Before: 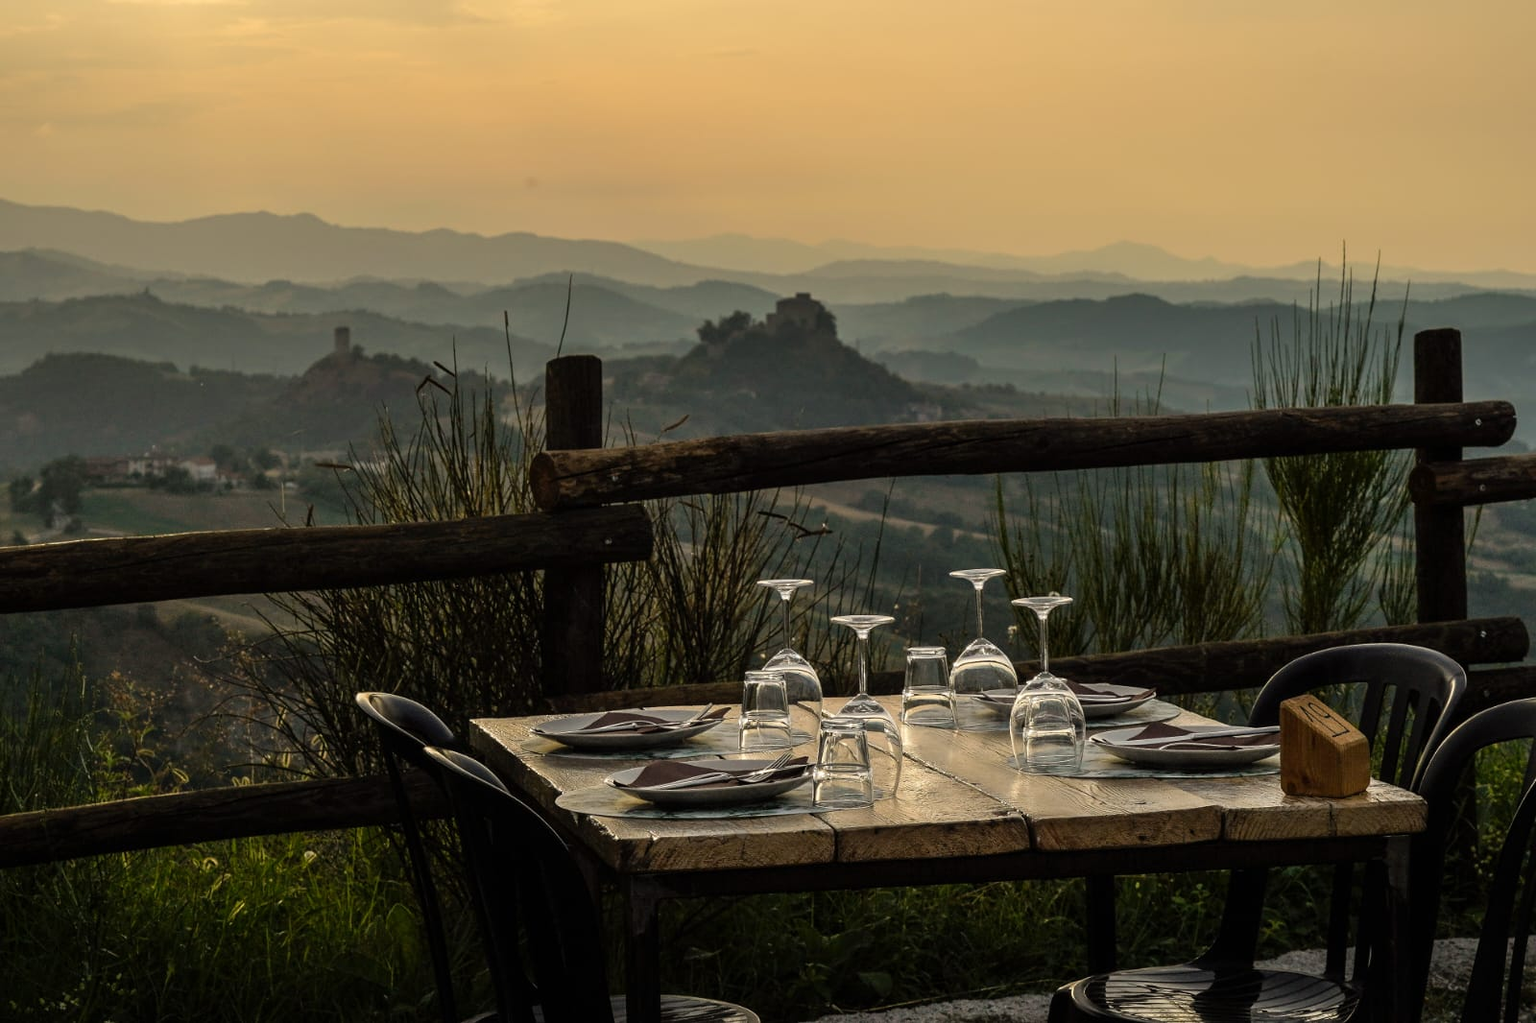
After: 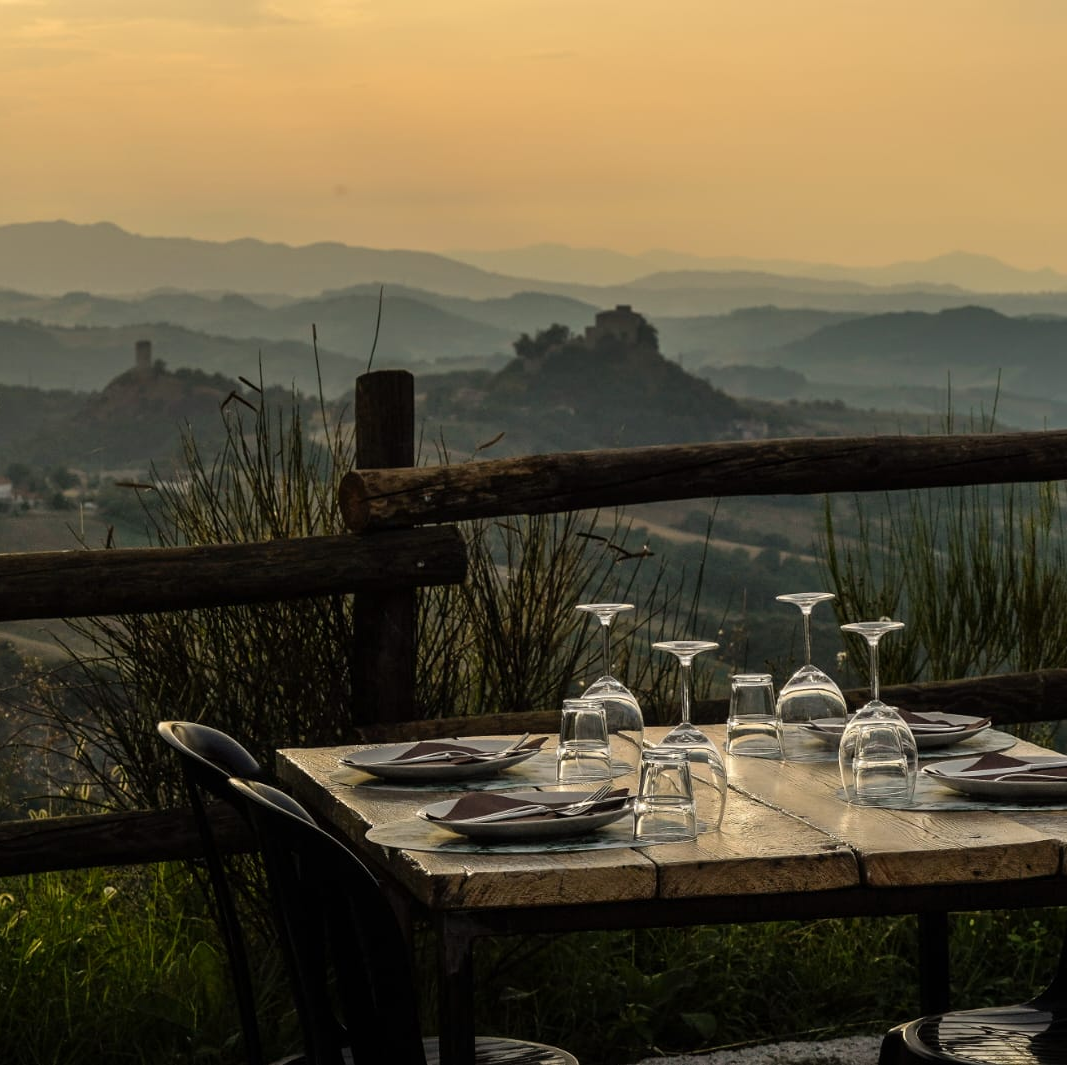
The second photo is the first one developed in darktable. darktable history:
tone equalizer: on, module defaults
crop and rotate: left 13.394%, right 19.871%
